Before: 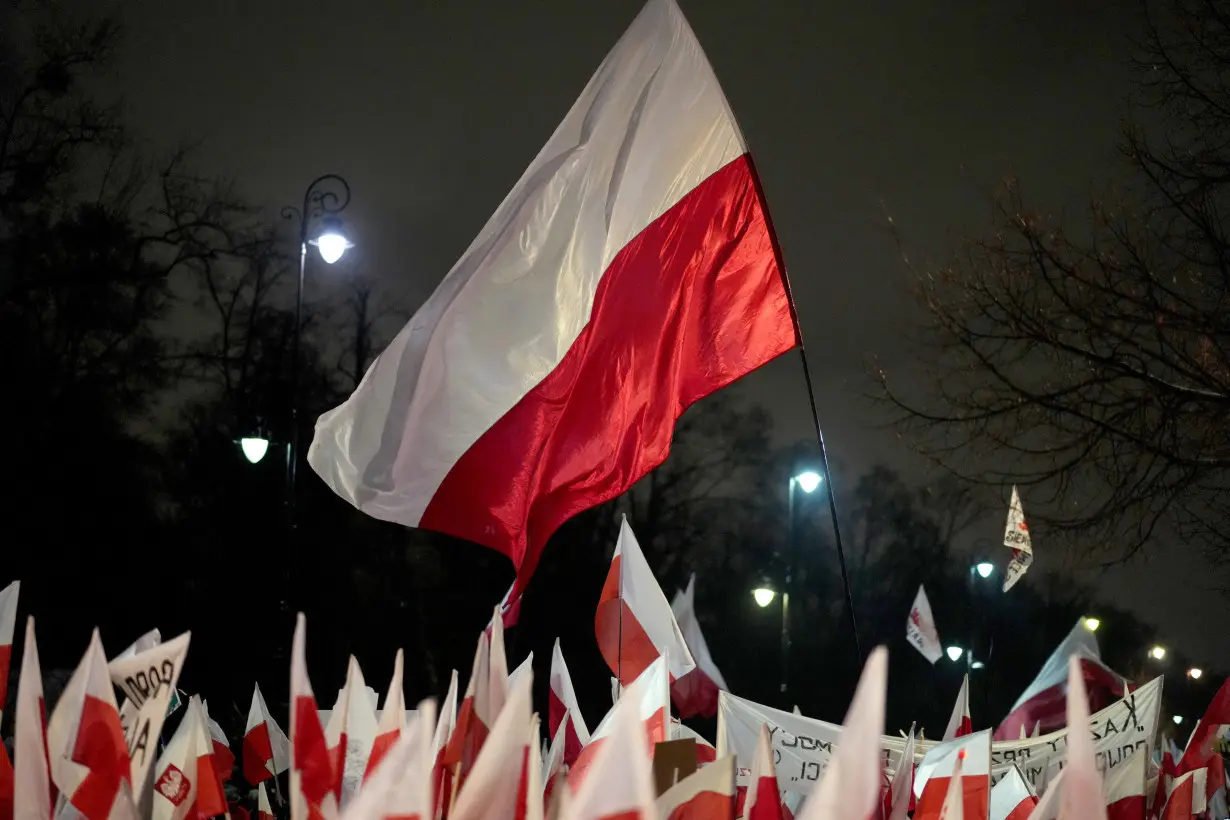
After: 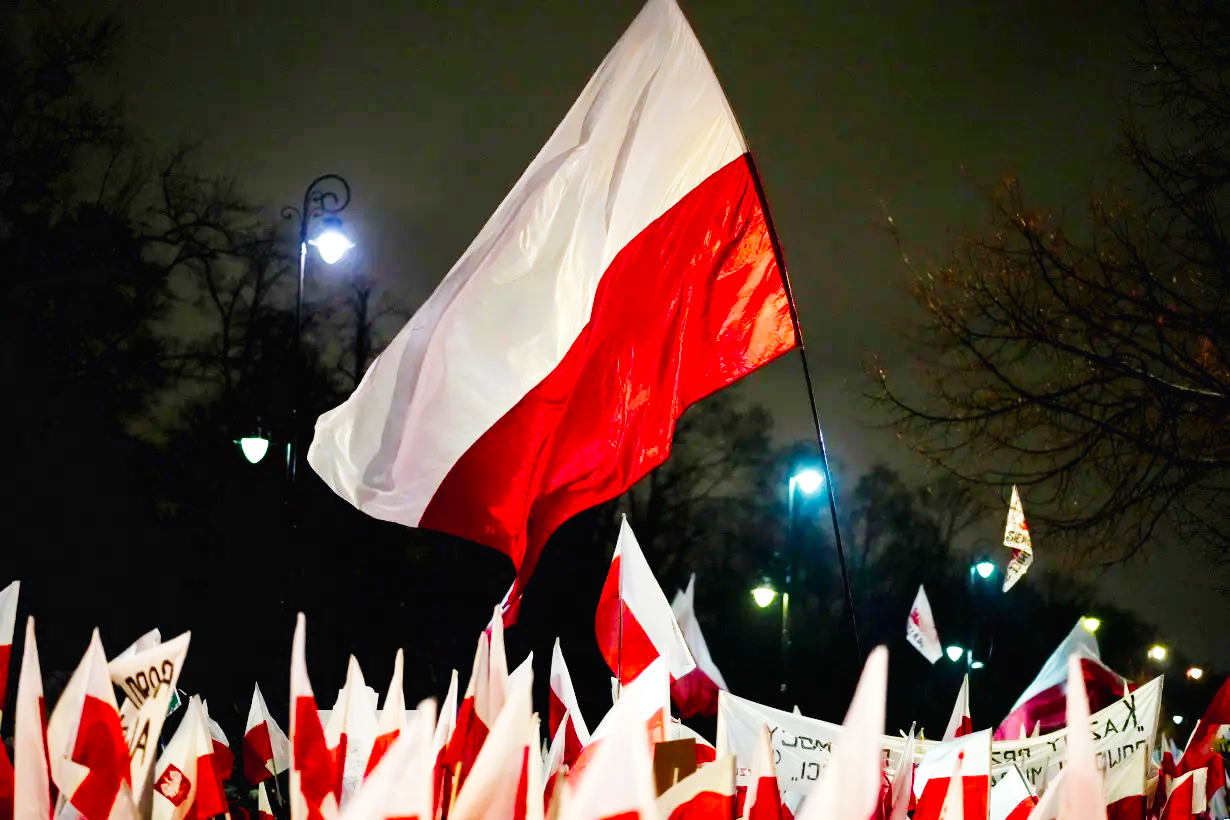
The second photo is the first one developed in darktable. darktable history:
color balance rgb: perceptual saturation grading › global saturation 20%, perceptual saturation grading › highlights -13.913%, perceptual saturation grading › shadows 50.017%, global vibrance 20%
base curve: curves: ch0 [(0, 0.003) (0.001, 0.002) (0.006, 0.004) (0.02, 0.022) (0.048, 0.086) (0.094, 0.234) (0.162, 0.431) (0.258, 0.629) (0.385, 0.8) (0.548, 0.918) (0.751, 0.988) (1, 1)], preserve colors none
